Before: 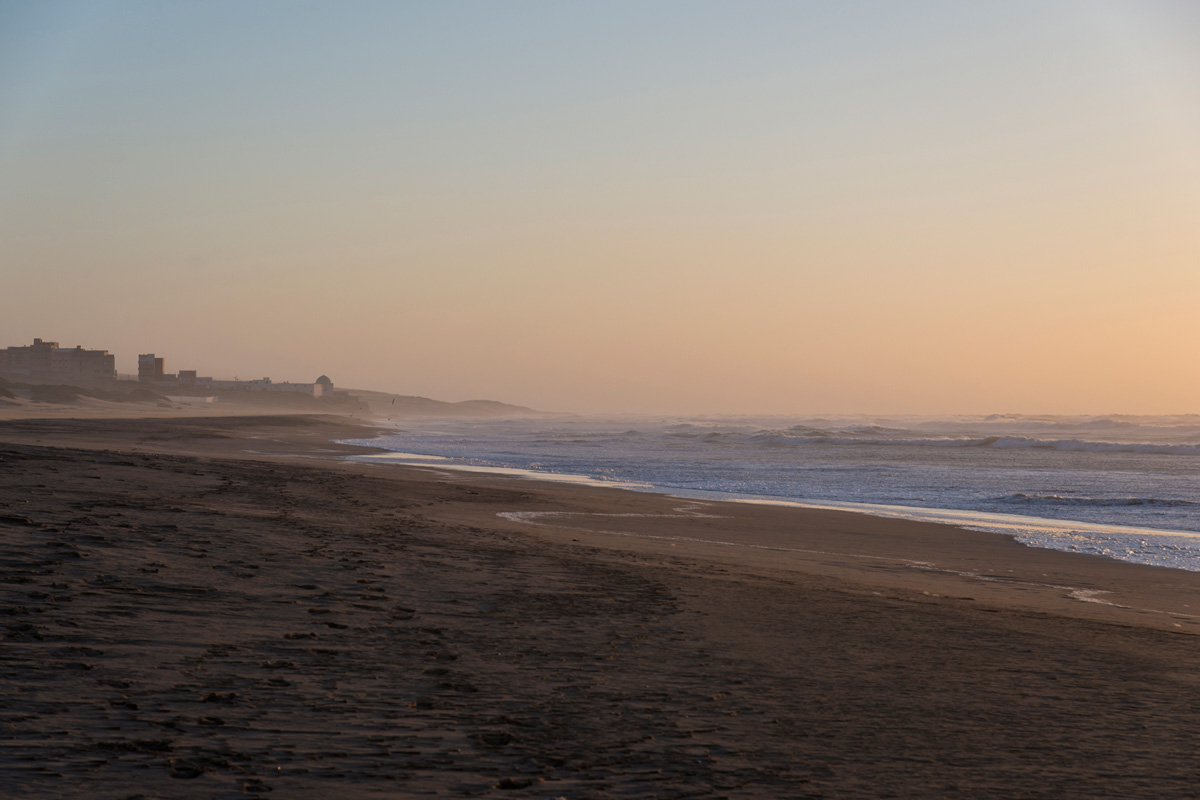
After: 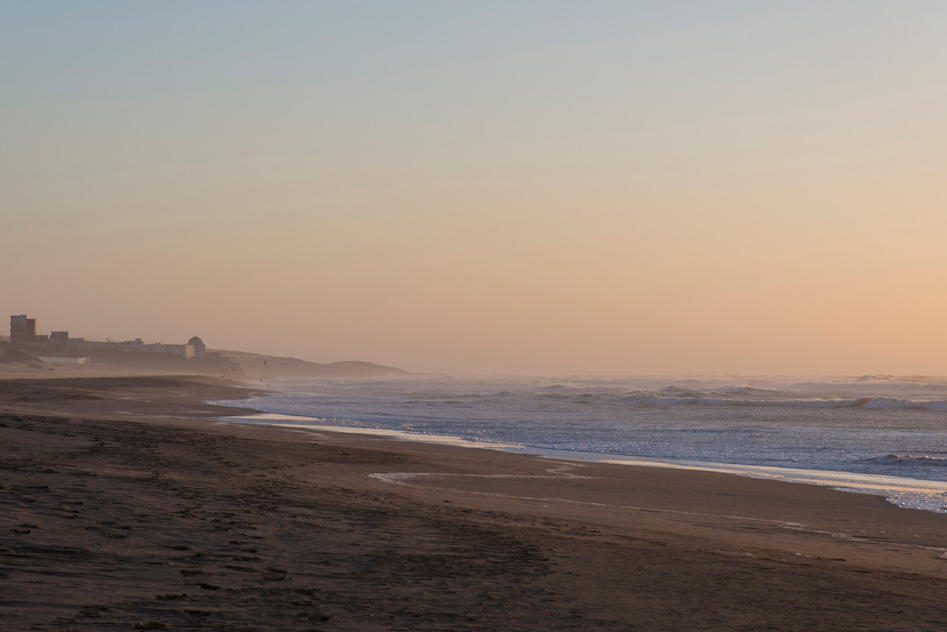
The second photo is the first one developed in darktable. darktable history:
crop and rotate: left 10.667%, top 4.982%, right 10.407%, bottom 16.007%
